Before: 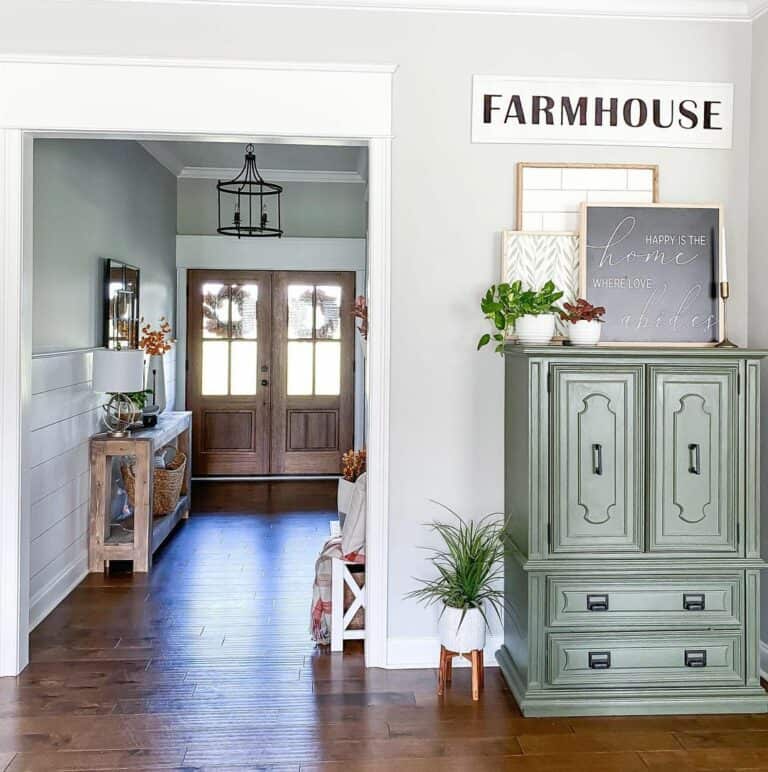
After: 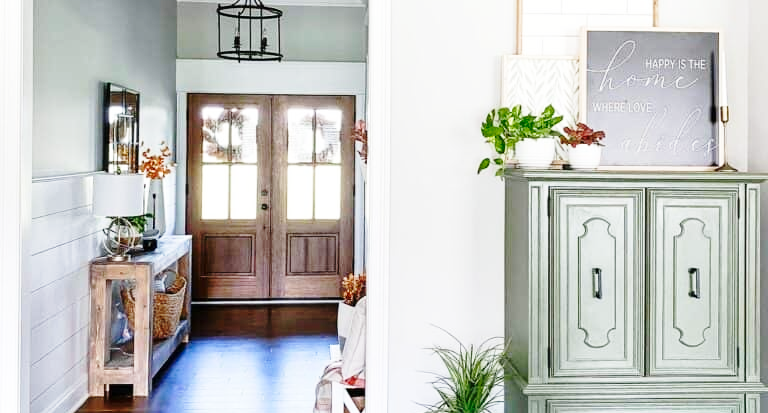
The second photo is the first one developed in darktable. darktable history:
base curve: curves: ch0 [(0, 0) (0.028, 0.03) (0.121, 0.232) (0.46, 0.748) (0.859, 0.968) (1, 1)], preserve colors none
crop and rotate: top 23.043%, bottom 23.437%
